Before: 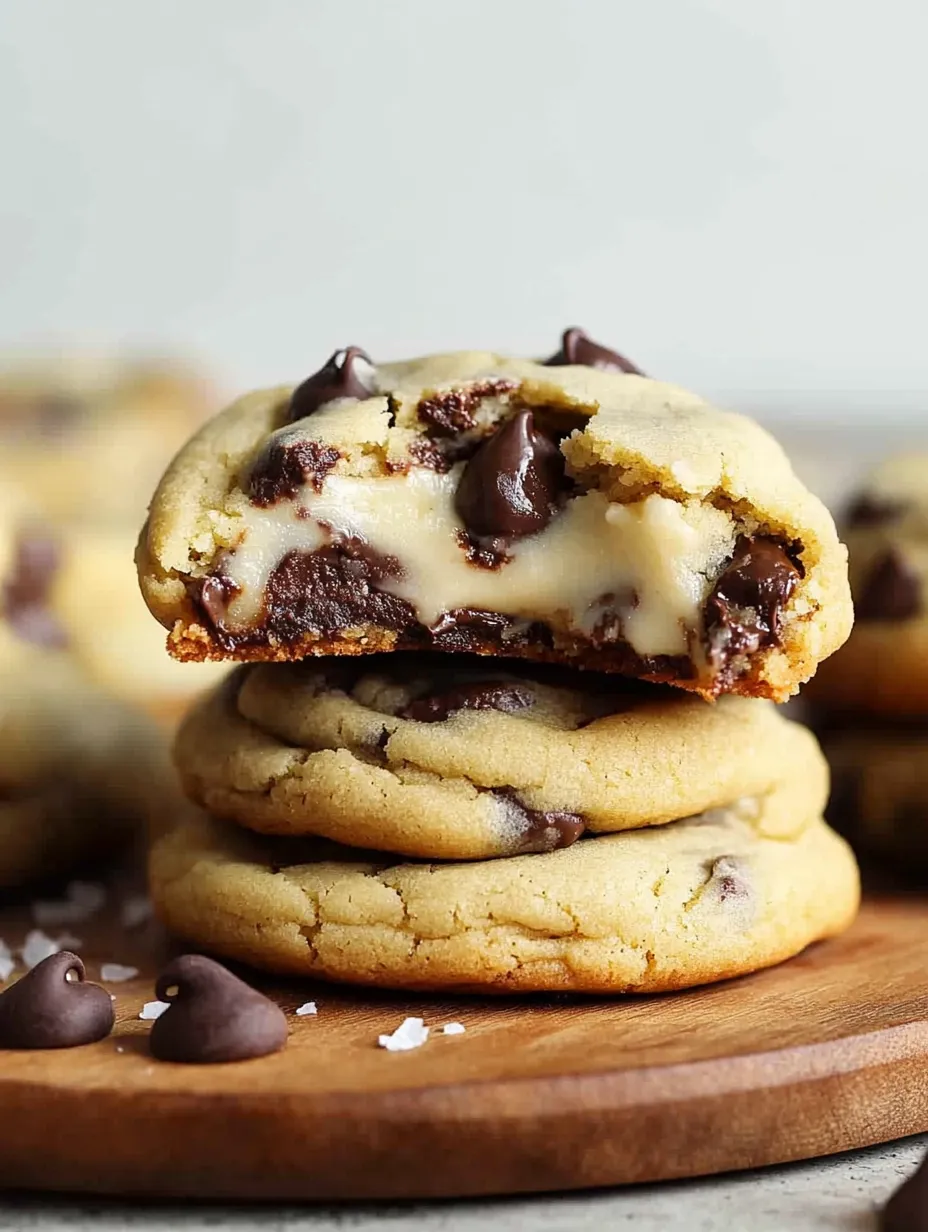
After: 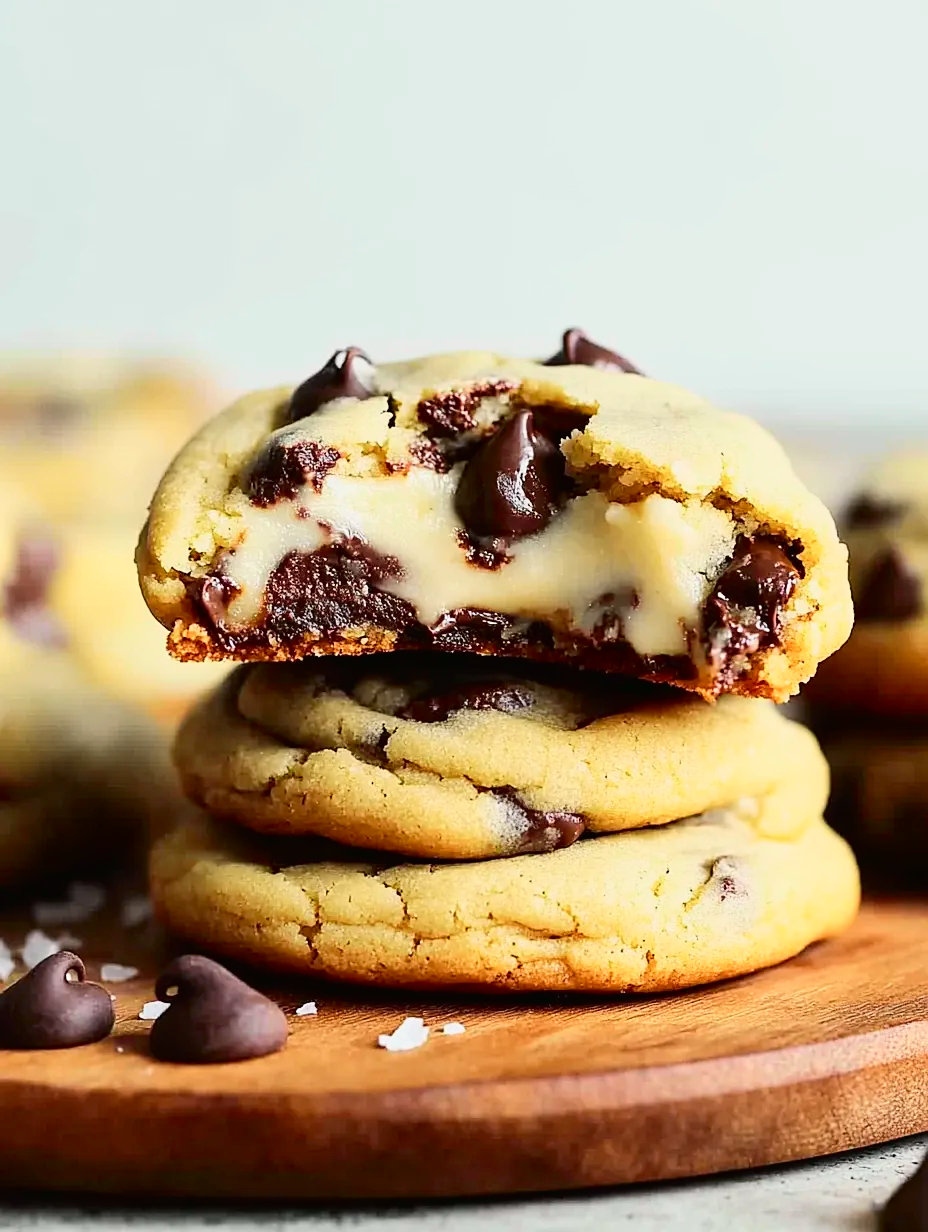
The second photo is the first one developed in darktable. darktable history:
sharpen: radius 1.458, amount 0.398, threshold 1.271
tone curve: curves: ch0 [(0, 0.012) (0.031, 0.02) (0.12, 0.083) (0.193, 0.171) (0.277, 0.279) (0.45, 0.52) (0.568, 0.676) (0.678, 0.777) (0.875, 0.92) (1, 0.965)]; ch1 [(0, 0) (0.243, 0.245) (0.402, 0.41) (0.493, 0.486) (0.508, 0.507) (0.531, 0.53) (0.551, 0.564) (0.646, 0.672) (0.694, 0.732) (1, 1)]; ch2 [(0, 0) (0.249, 0.216) (0.356, 0.343) (0.424, 0.442) (0.476, 0.482) (0.498, 0.502) (0.517, 0.517) (0.532, 0.545) (0.562, 0.575) (0.614, 0.644) (0.706, 0.748) (0.808, 0.809) (0.991, 0.968)], color space Lab, independent channels, preserve colors none
